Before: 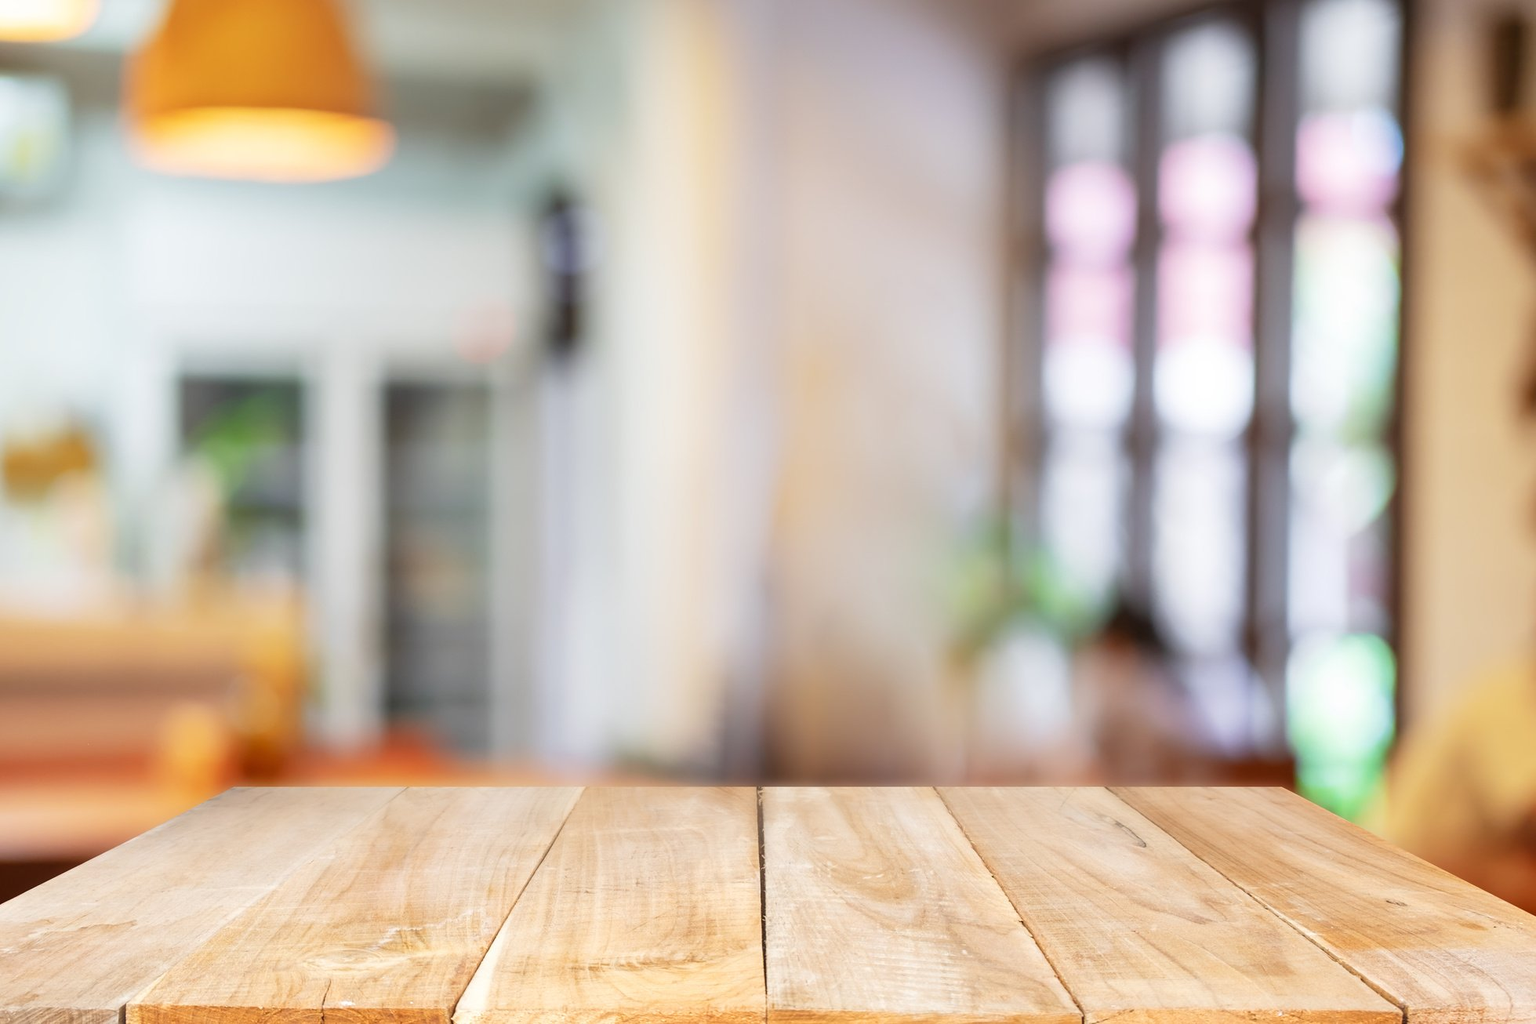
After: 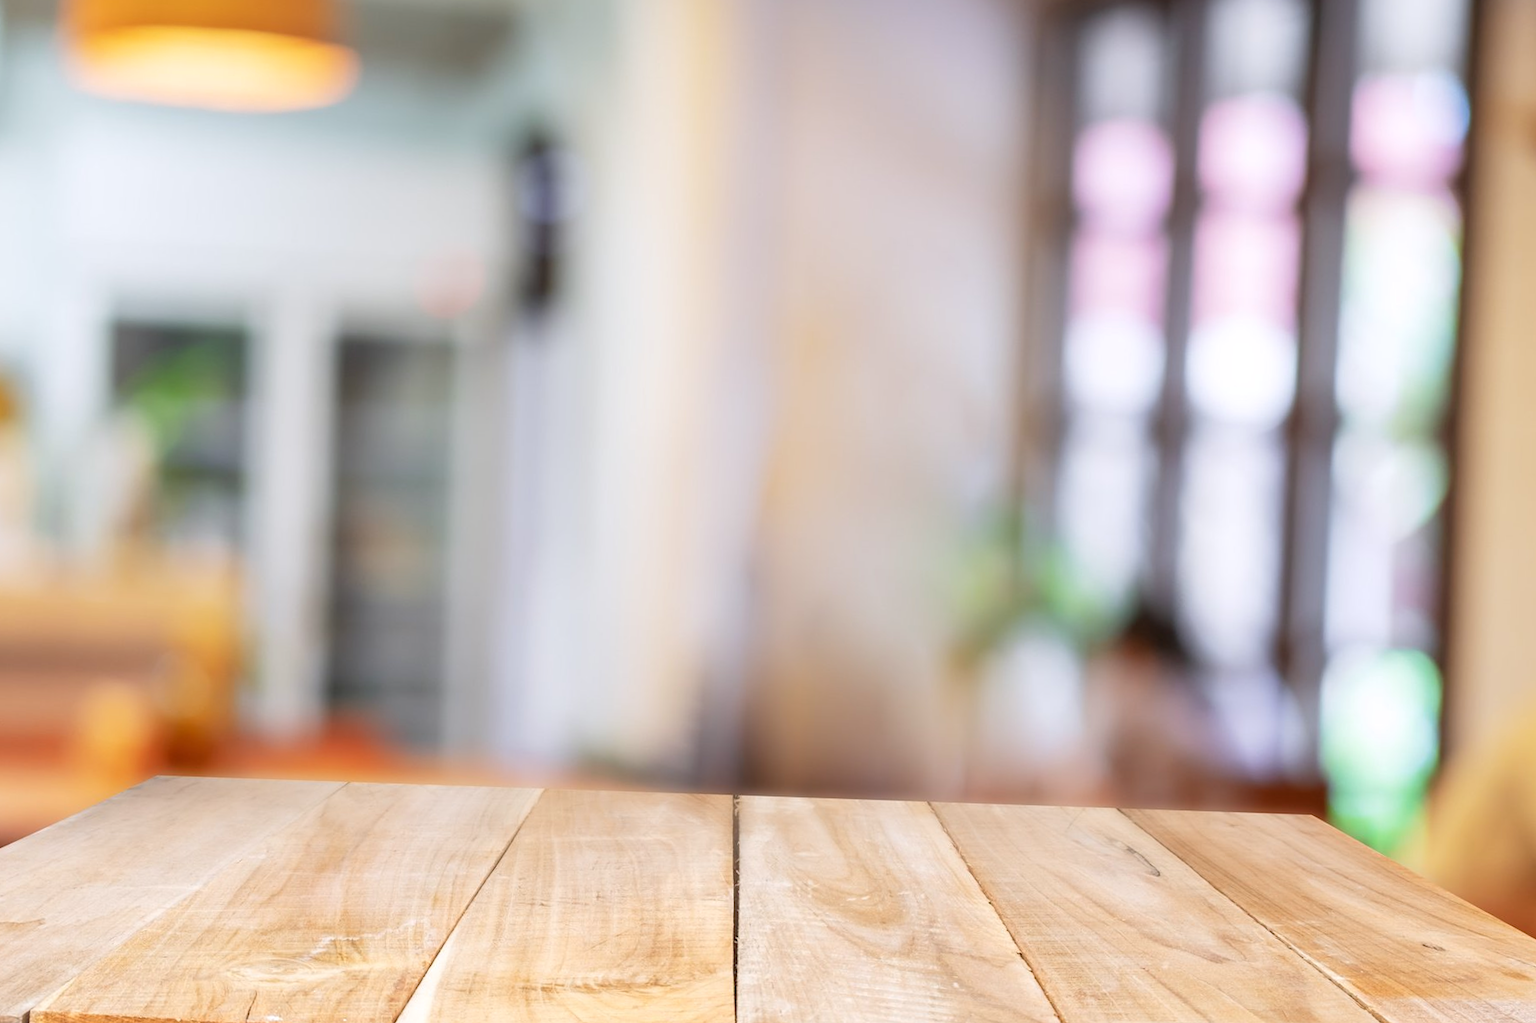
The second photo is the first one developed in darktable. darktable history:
white balance: red 1.004, blue 1.024
crop and rotate: angle -1.96°, left 3.097%, top 4.154%, right 1.586%, bottom 0.529%
